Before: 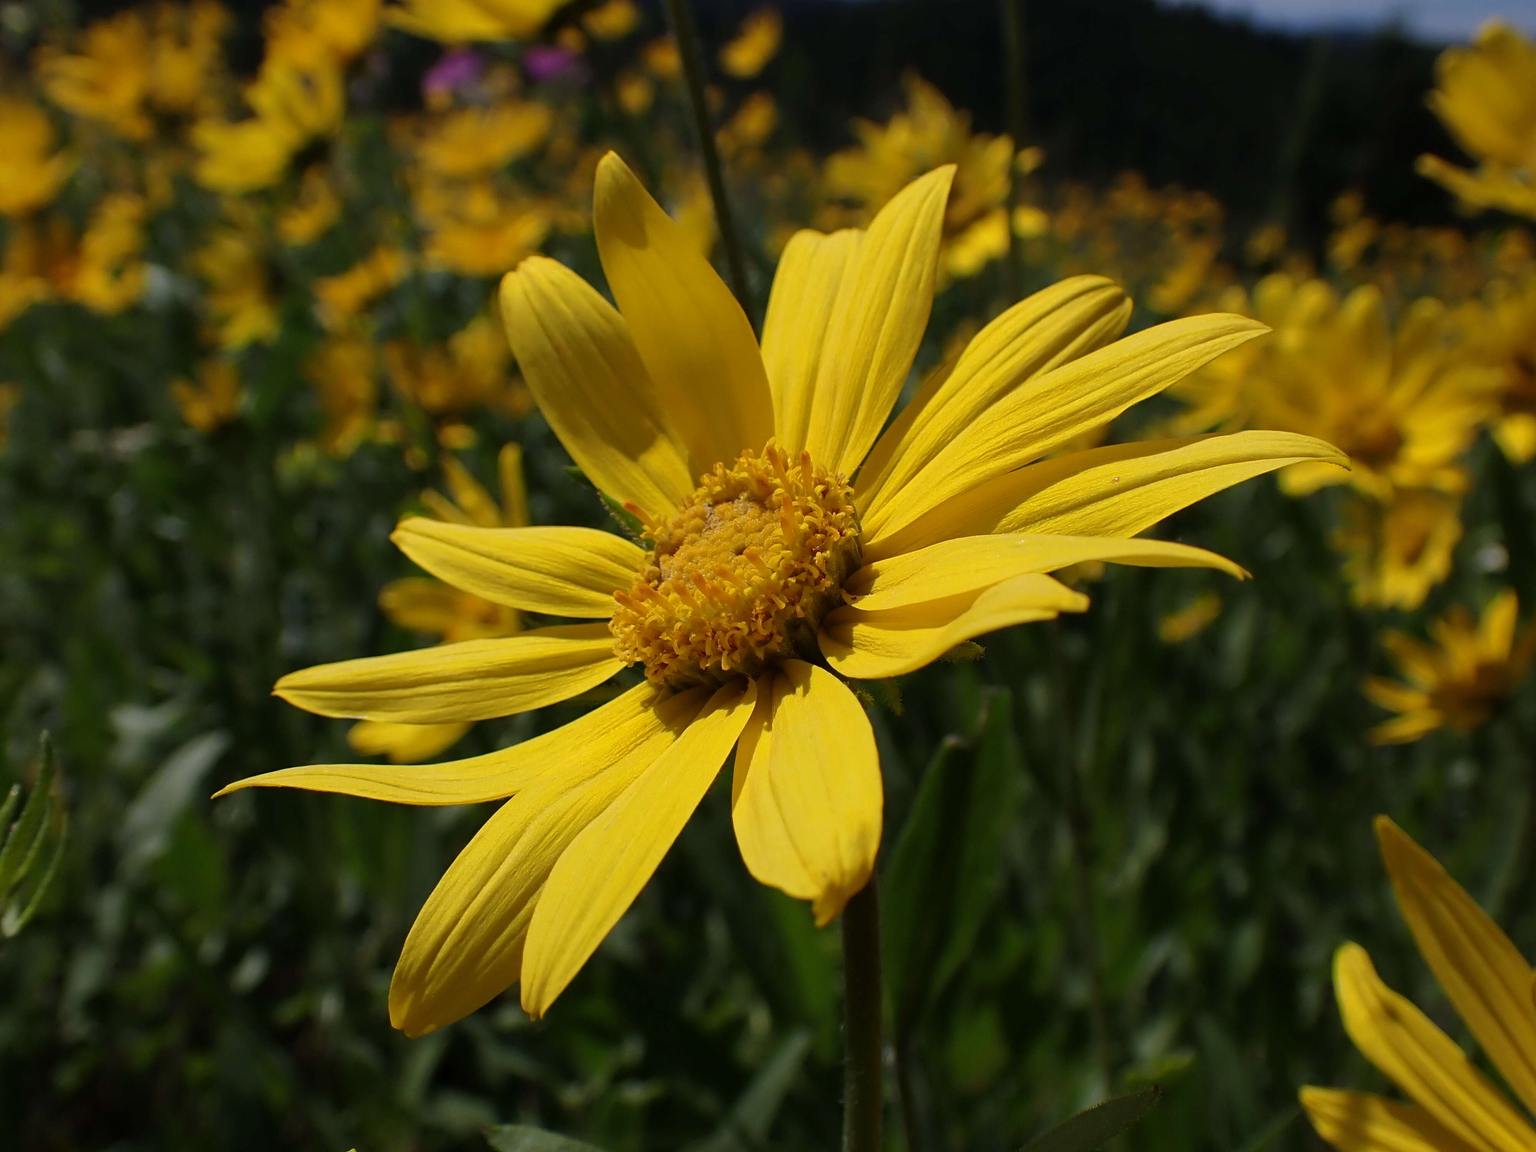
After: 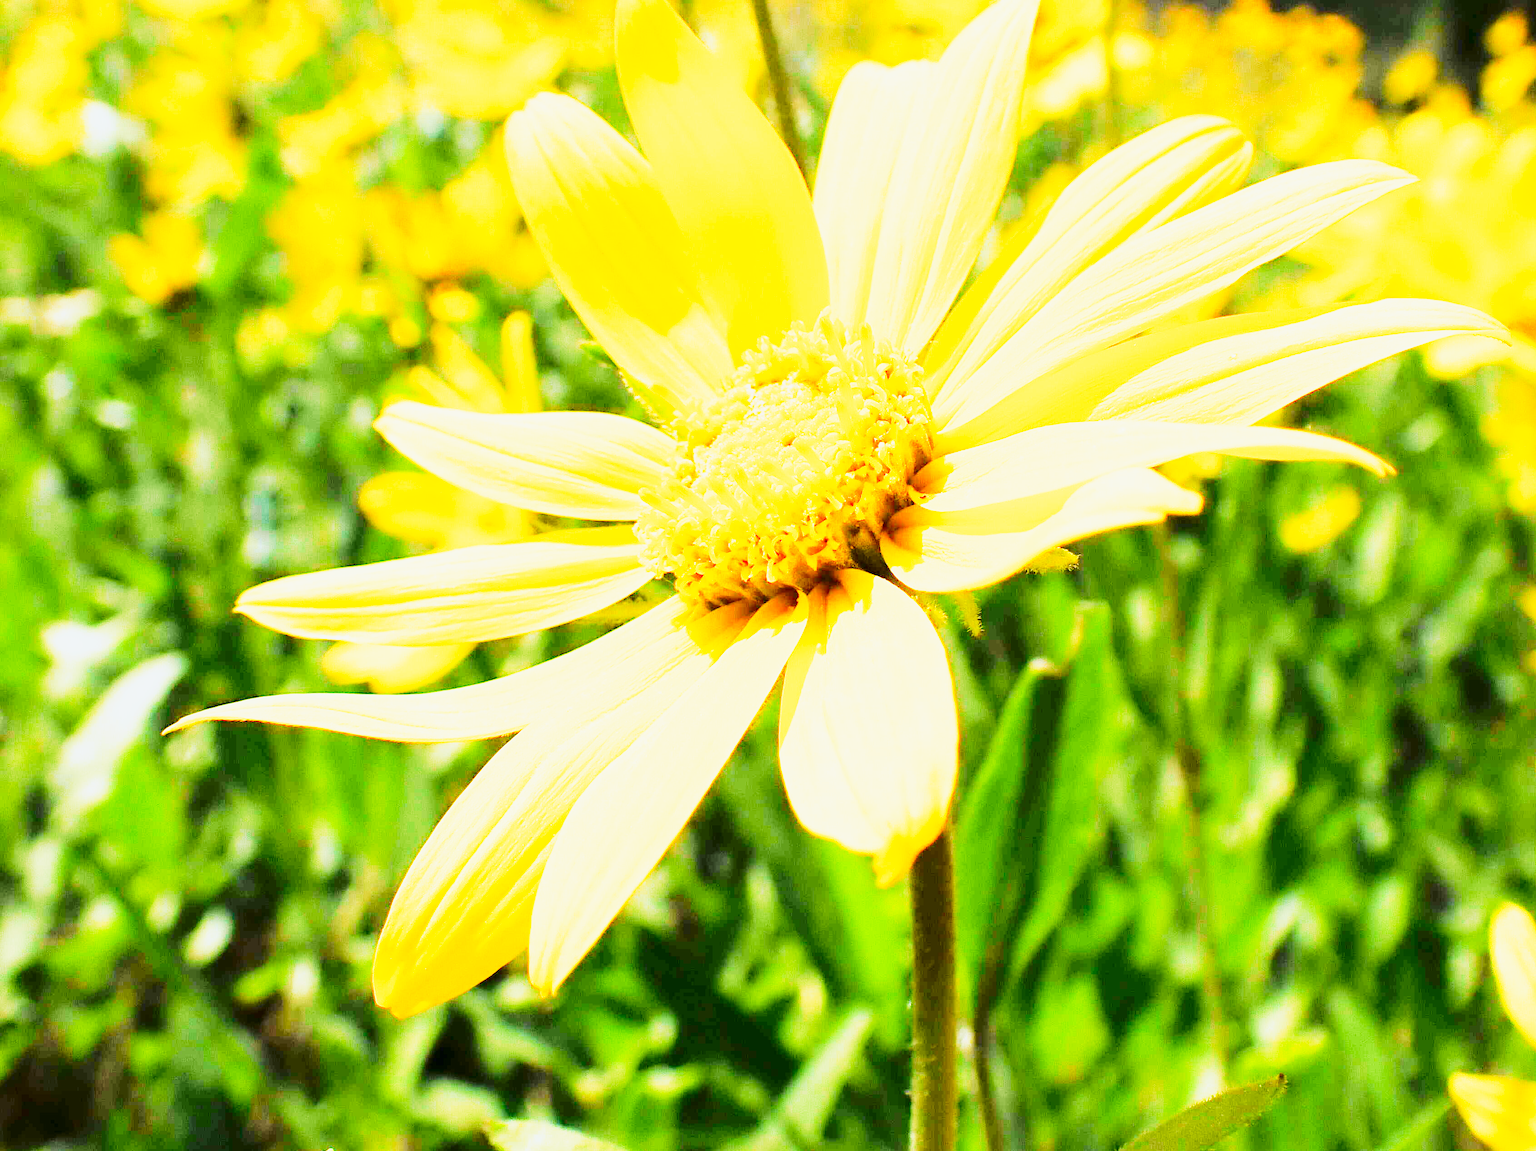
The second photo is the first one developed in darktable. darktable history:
crop and rotate: left 4.842%, top 15.51%, right 10.668%
tone curve: curves: ch0 [(0, 0) (0.11, 0.061) (0.256, 0.259) (0.398, 0.494) (0.498, 0.611) (0.65, 0.757) (0.835, 0.883) (1, 0.961)]; ch1 [(0, 0) (0.346, 0.307) (0.408, 0.369) (0.453, 0.457) (0.482, 0.479) (0.502, 0.498) (0.521, 0.51) (0.553, 0.554) (0.618, 0.65) (0.693, 0.727) (1, 1)]; ch2 [(0, 0) (0.366, 0.337) (0.434, 0.46) (0.485, 0.494) (0.5, 0.494) (0.511, 0.508) (0.537, 0.55) (0.579, 0.599) (0.621, 0.693) (1, 1)], color space Lab, independent channels, preserve colors none
exposure: black level correction 0, exposure 1.741 EV, compensate exposure bias true, compensate highlight preservation false
base curve: curves: ch0 [(0, 0) (0.007, 0.004) (0.027, 0.03) (0.046, 0.07) (0.207, 0.54) (0.442, 0.872) (0.673, 0.972) (1, 1)], preserve colors none
